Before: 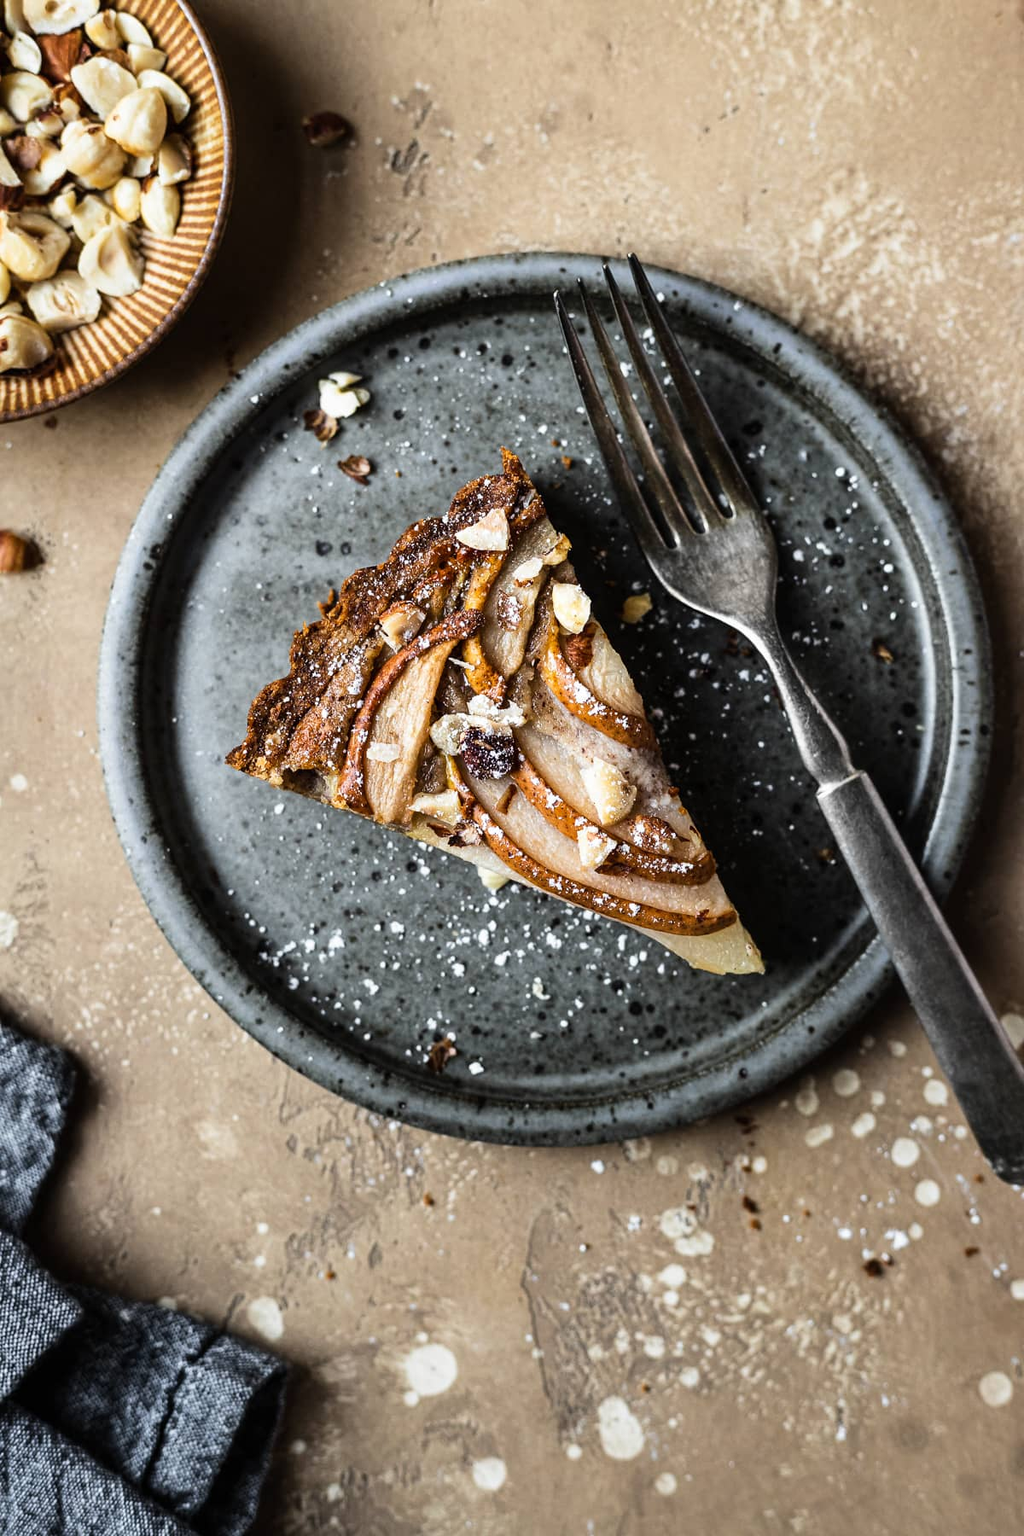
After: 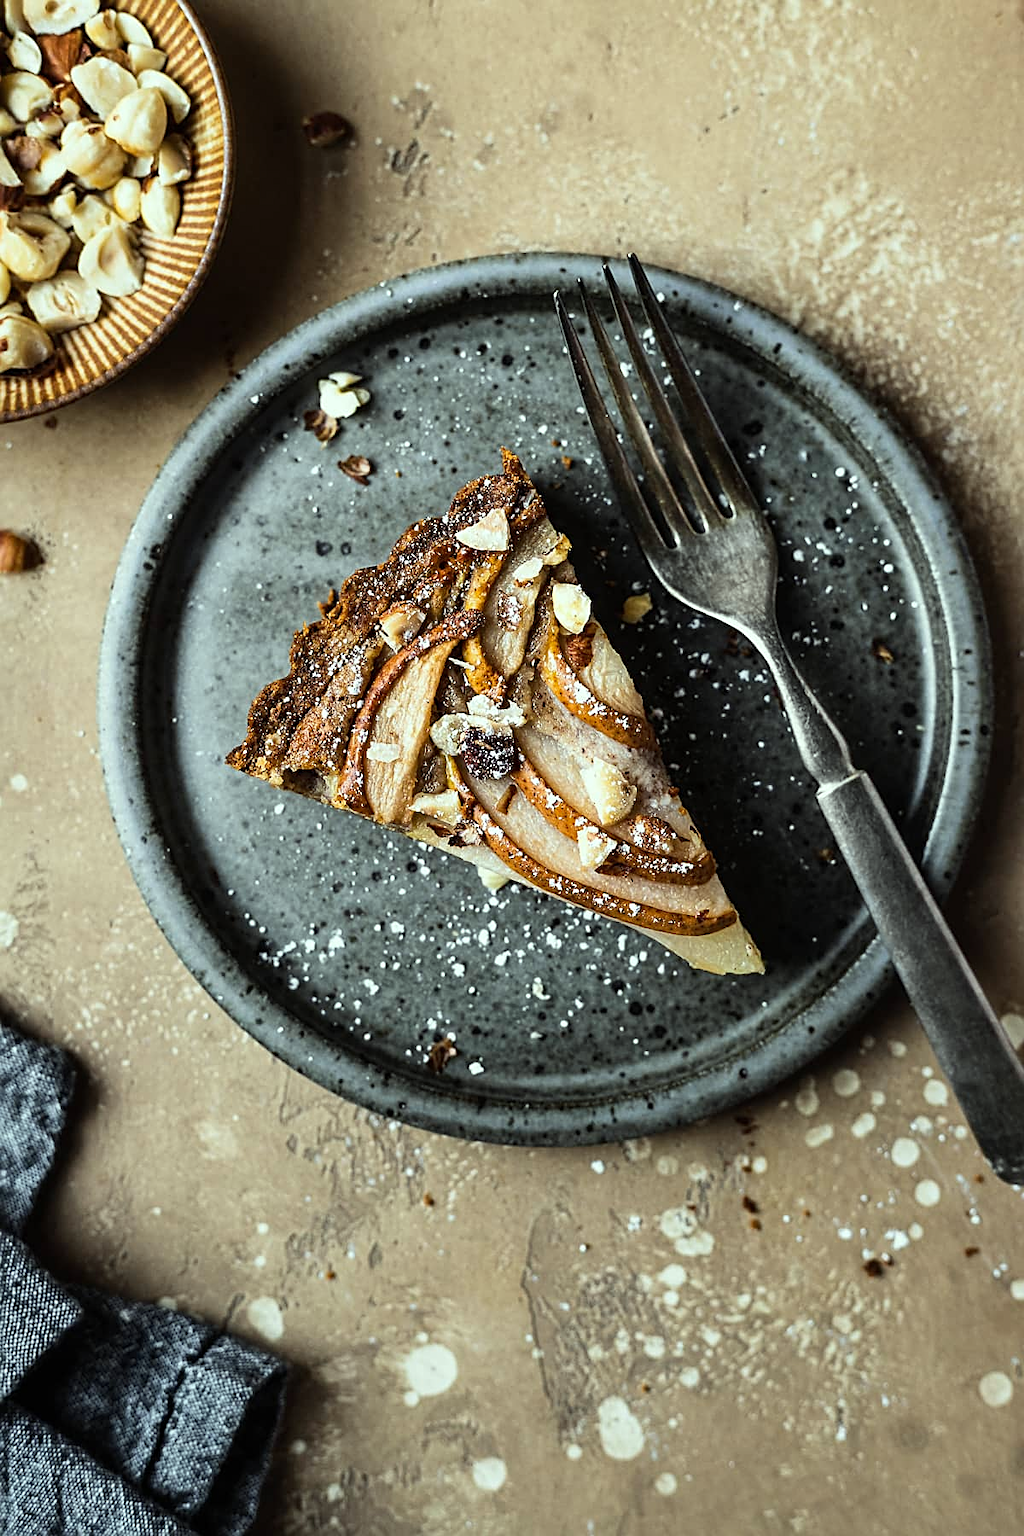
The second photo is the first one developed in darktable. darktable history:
color correction: highlights a* -7.94, highlights b* 3.48
sharpen: on, module defaults
